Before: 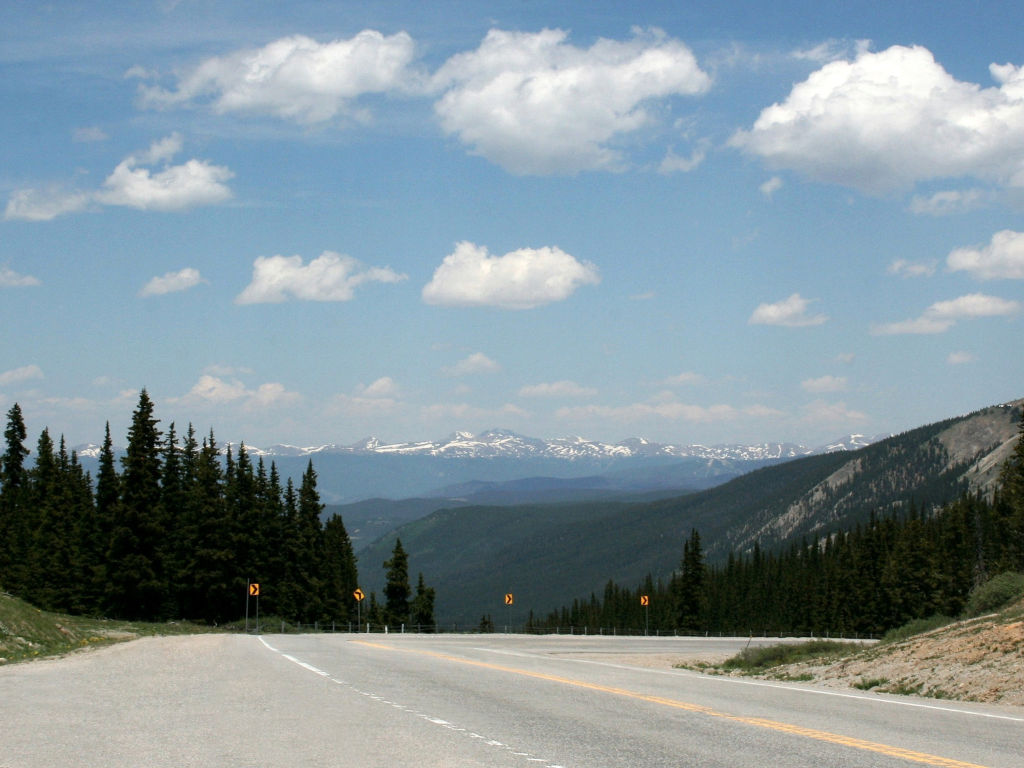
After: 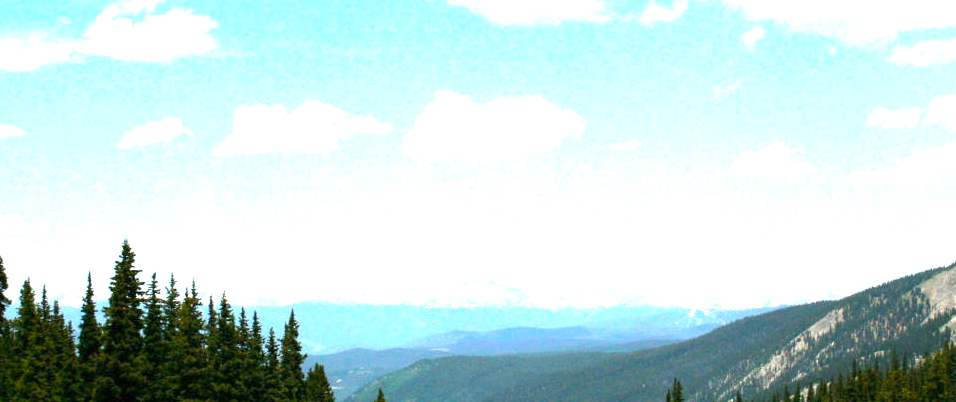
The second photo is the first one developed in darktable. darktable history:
tone equalizer: -8 EV -0.435 EV, -7 EV -0.377 EV, -6 EV -0.328 EV, -5 EV -0.251 EV, -3 EV 0.257 EV, -2 EV 0.326 EV, -1 EV 0.366 EV, +0 EV 0.41 EV, smoothing diameter 25%, edges refinement/feathering 10.61, preserve details guided filter
exposure: black level correction 0, exposure 1.475 EV, compensate highlight preservation false
crop: left 1.765%, top 19.589%, right 4.787%, bottom 28.063%
color balance rgb: linear chroma grading › global chroma 15.084%, perceptual saturation grading › global saturation 25.011%
